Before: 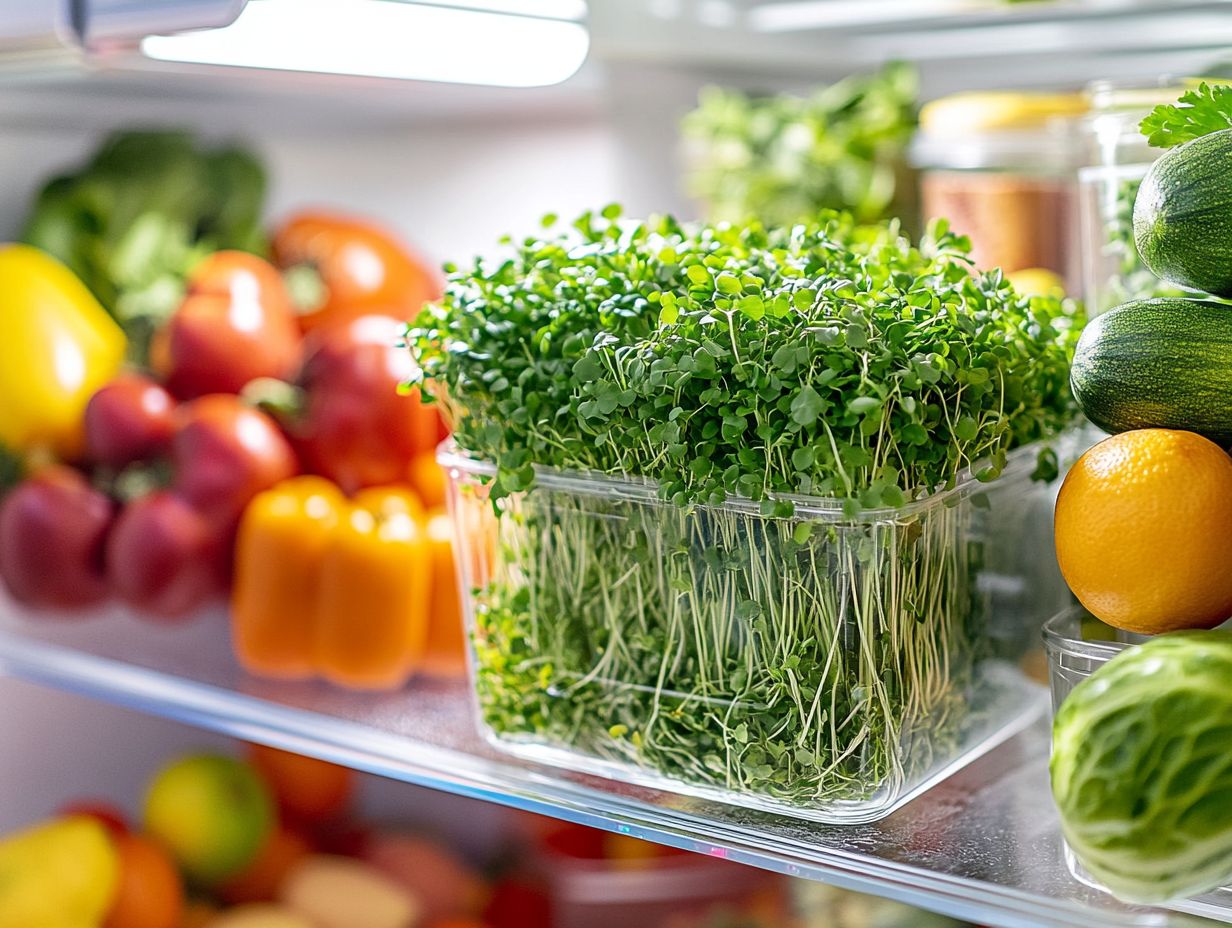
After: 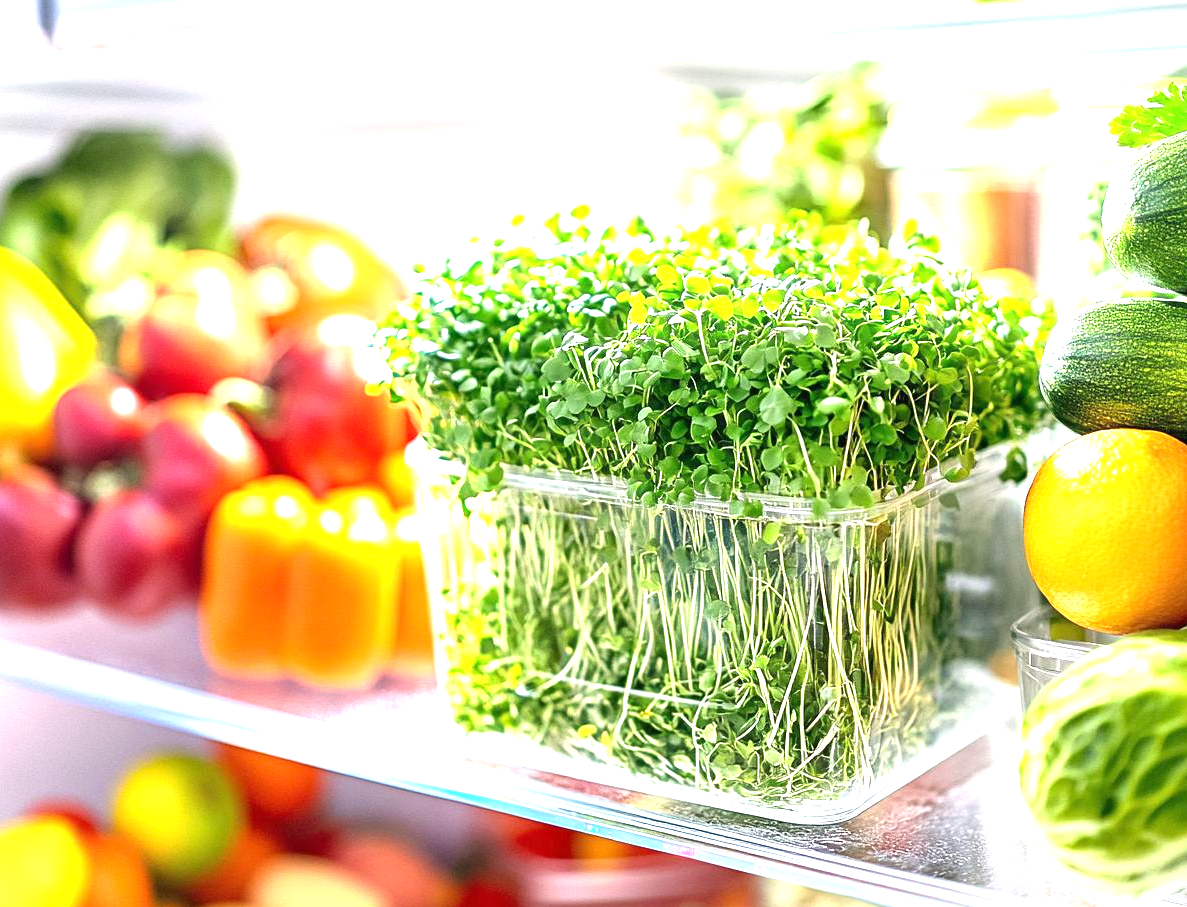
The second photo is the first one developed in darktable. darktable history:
crop and rotate: left 2.536%, right 1.107%, bottom 2.246%
exposure: black level correction 0, exposure 1.6 EV, compensate exposure bias true, compensate highlight preservation false
